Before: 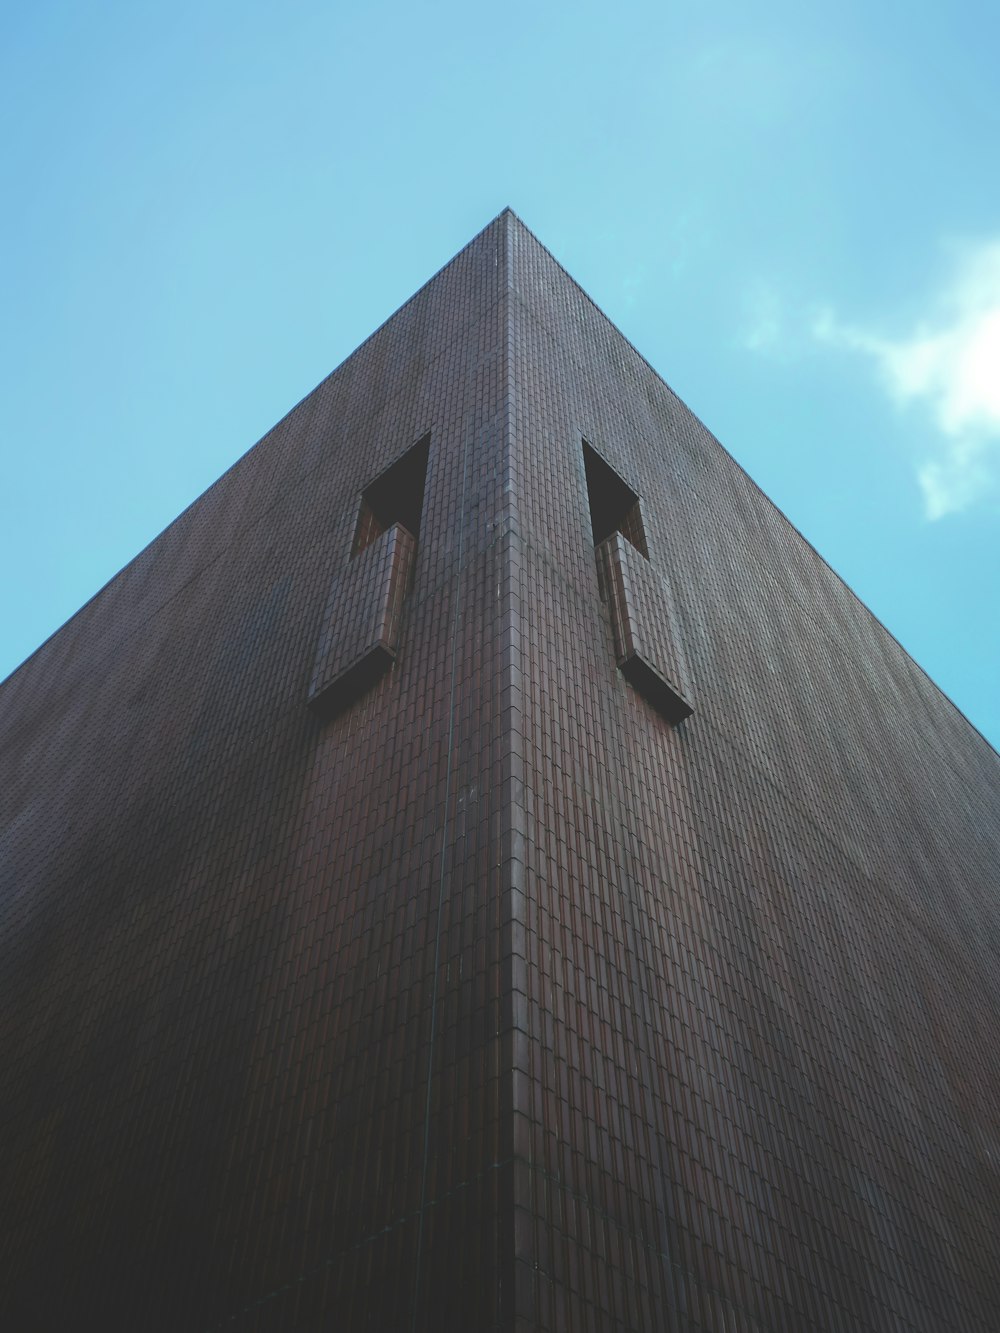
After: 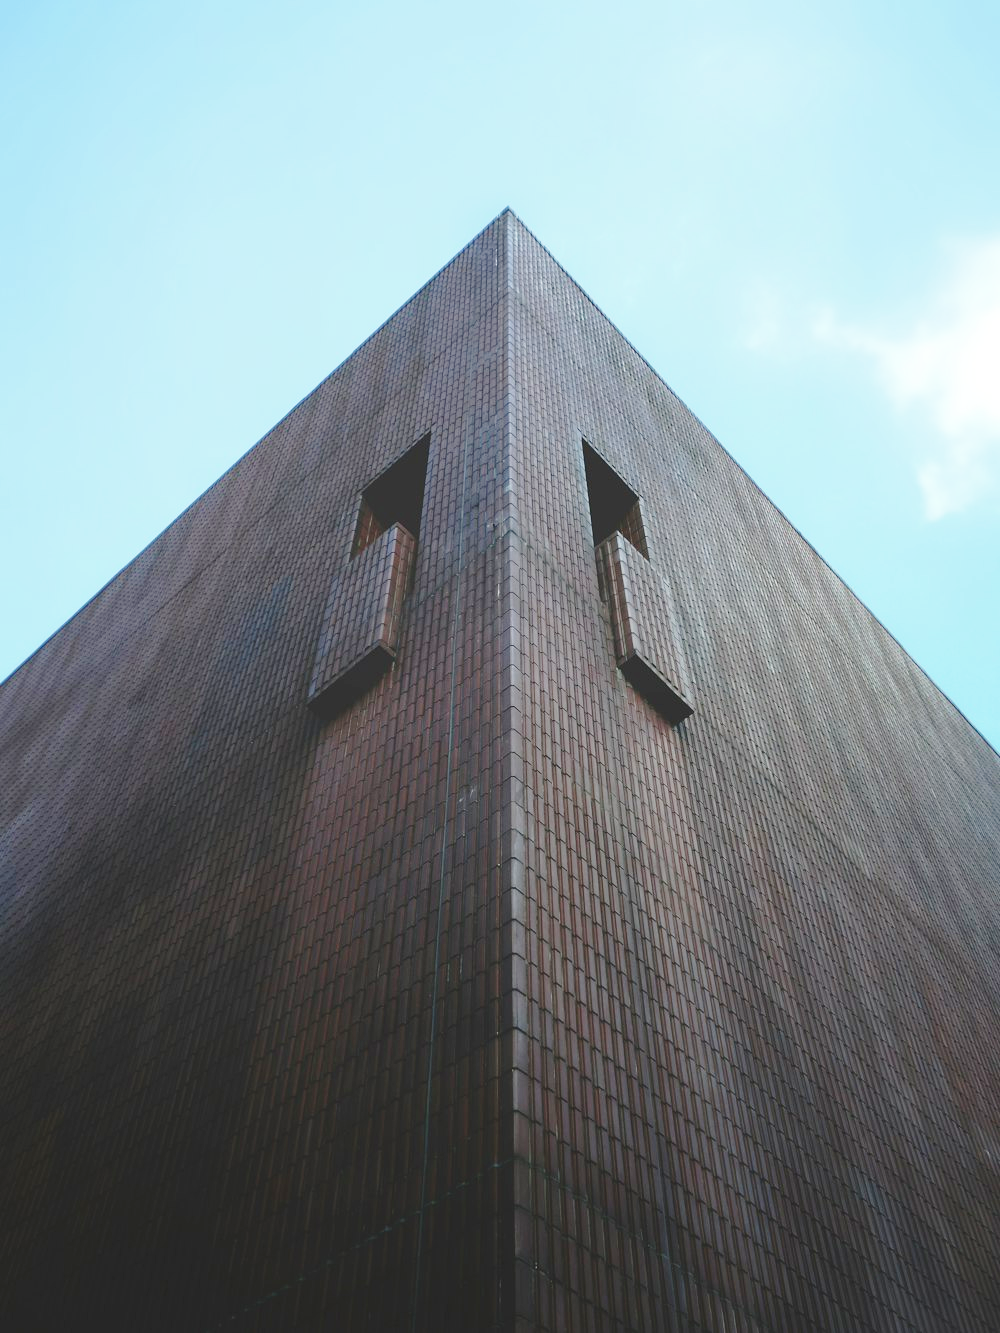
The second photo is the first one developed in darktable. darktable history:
white balance: emerald 1
base curve: curves: ch0 [(0, 0) (0.028, 0.03) (0.121, 0.232) (0.46, 0.748) (0.859, 0.968) (1, 1)], preserve colors none
